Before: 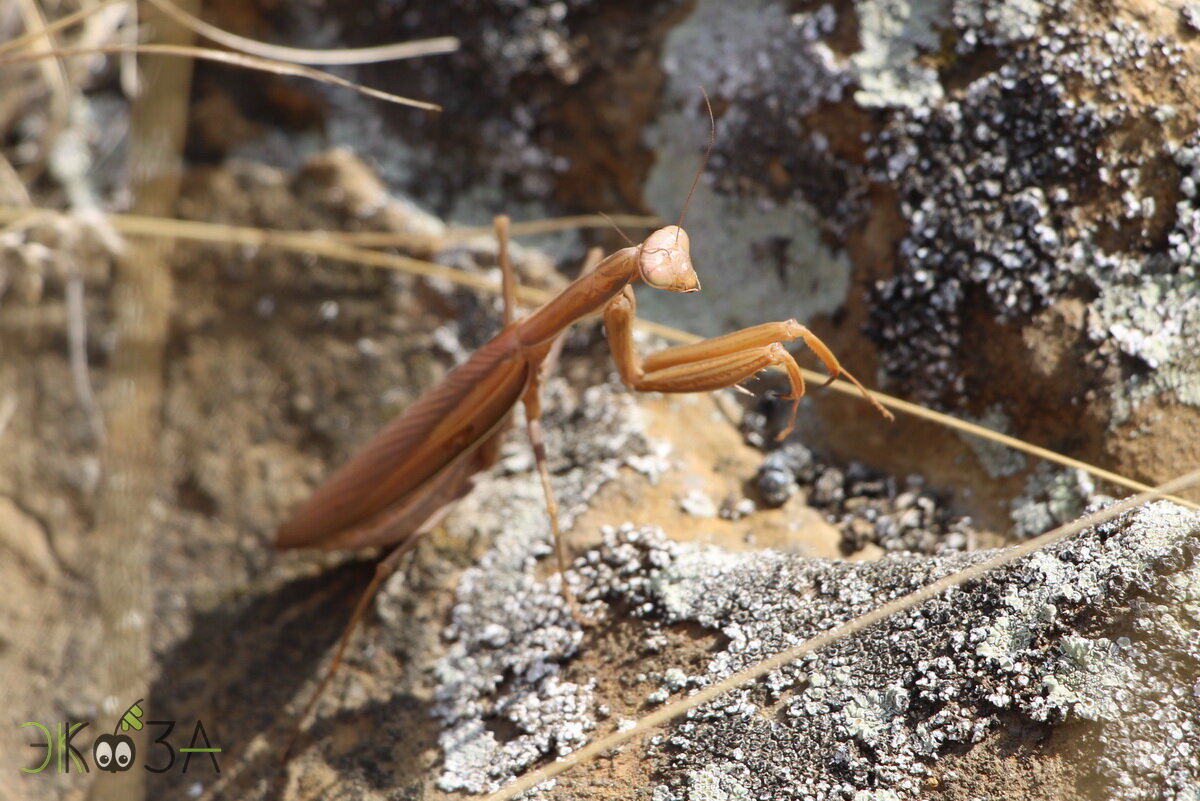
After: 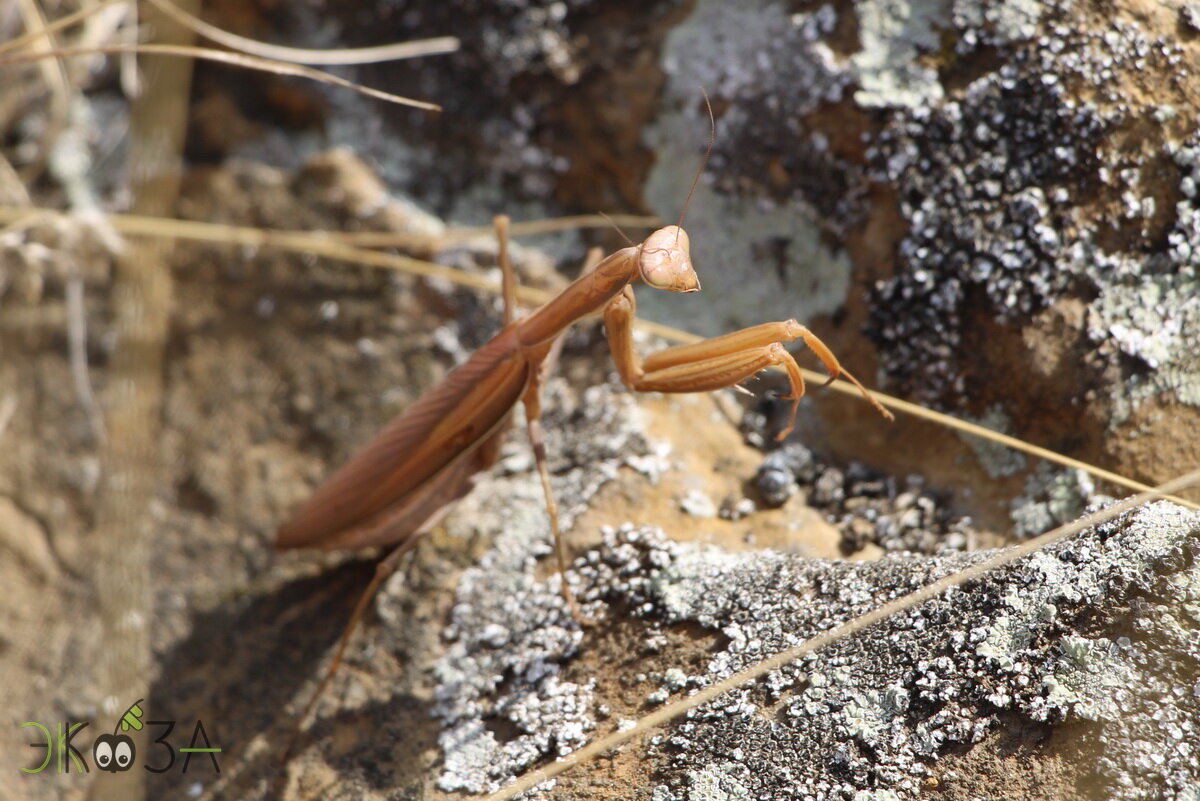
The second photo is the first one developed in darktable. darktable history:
shadows and highlights: shadows 24.19, highlights -77.55, soften with gaussian
